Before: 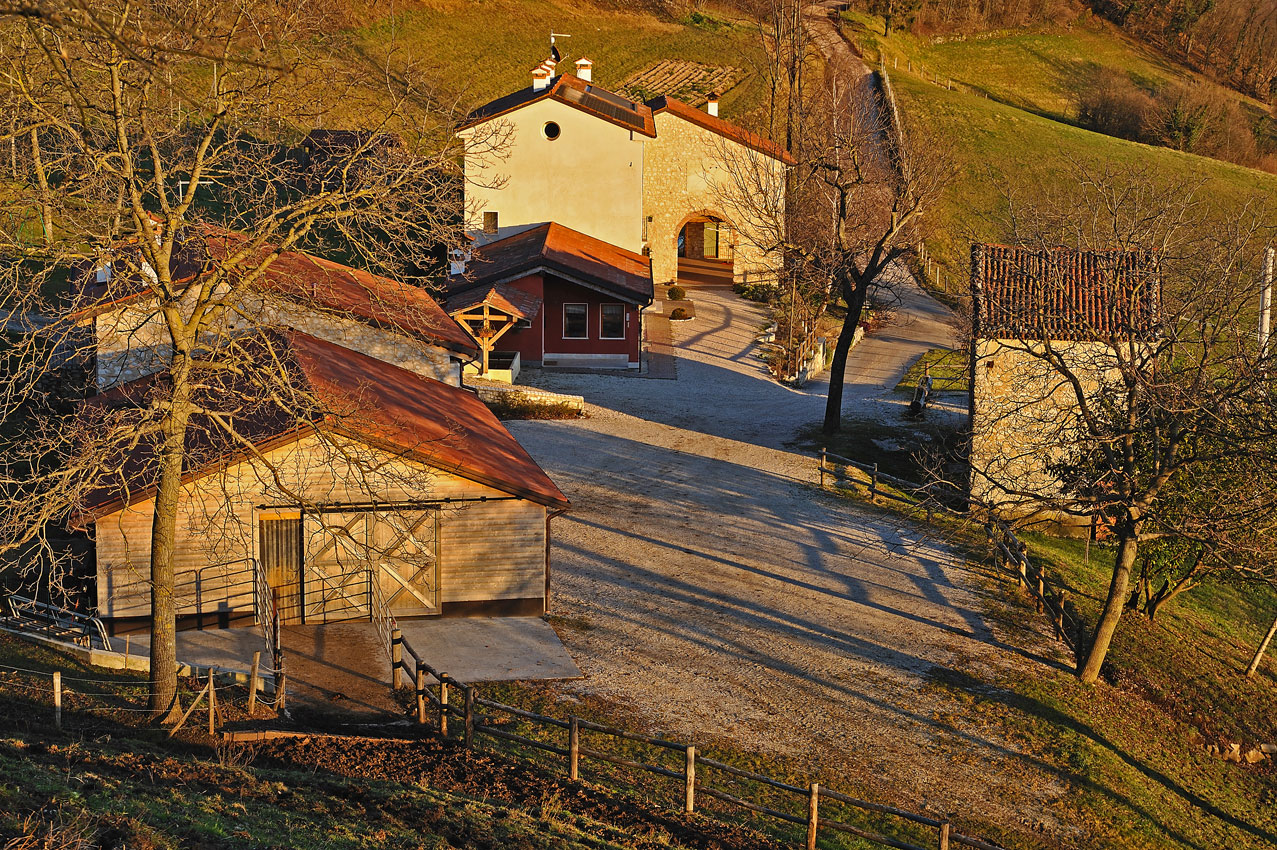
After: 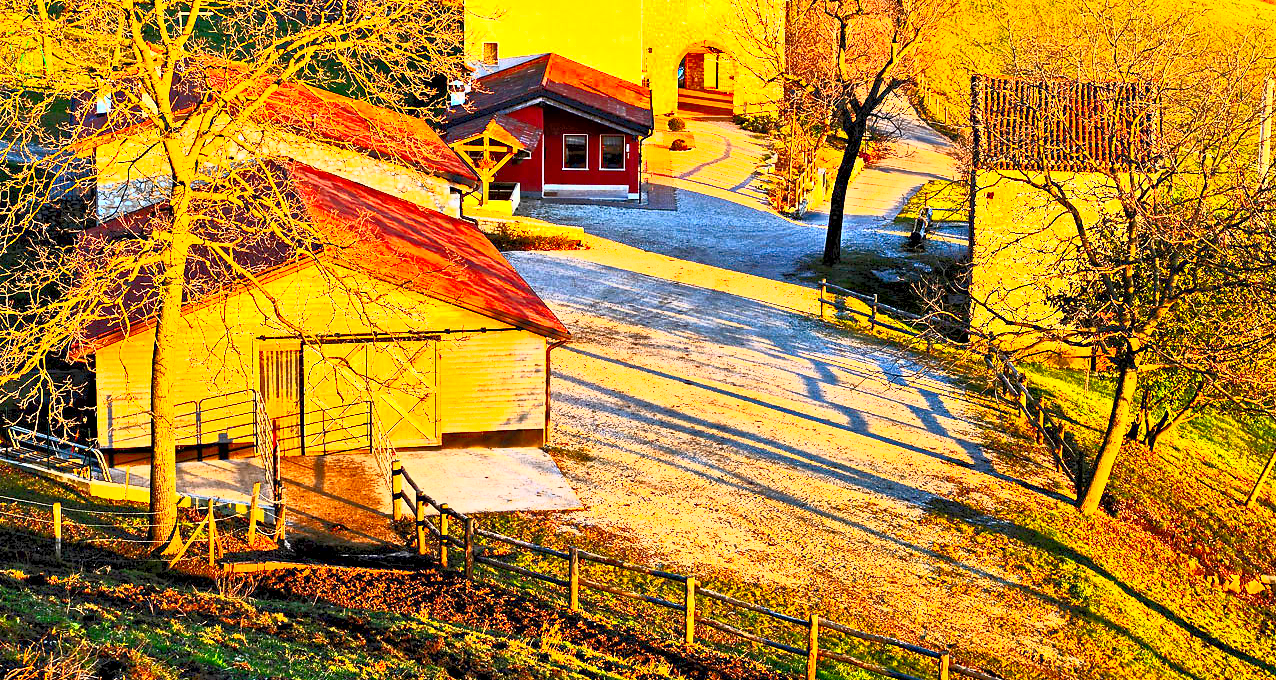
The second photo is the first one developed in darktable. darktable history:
crop and rotate: top 19.998%
contrast brightness saturation: contrast 1, brightness 1, saturation 1
exposure: black level correction 0.008, exposure 0.979 EV, compensate highlight preservation false
